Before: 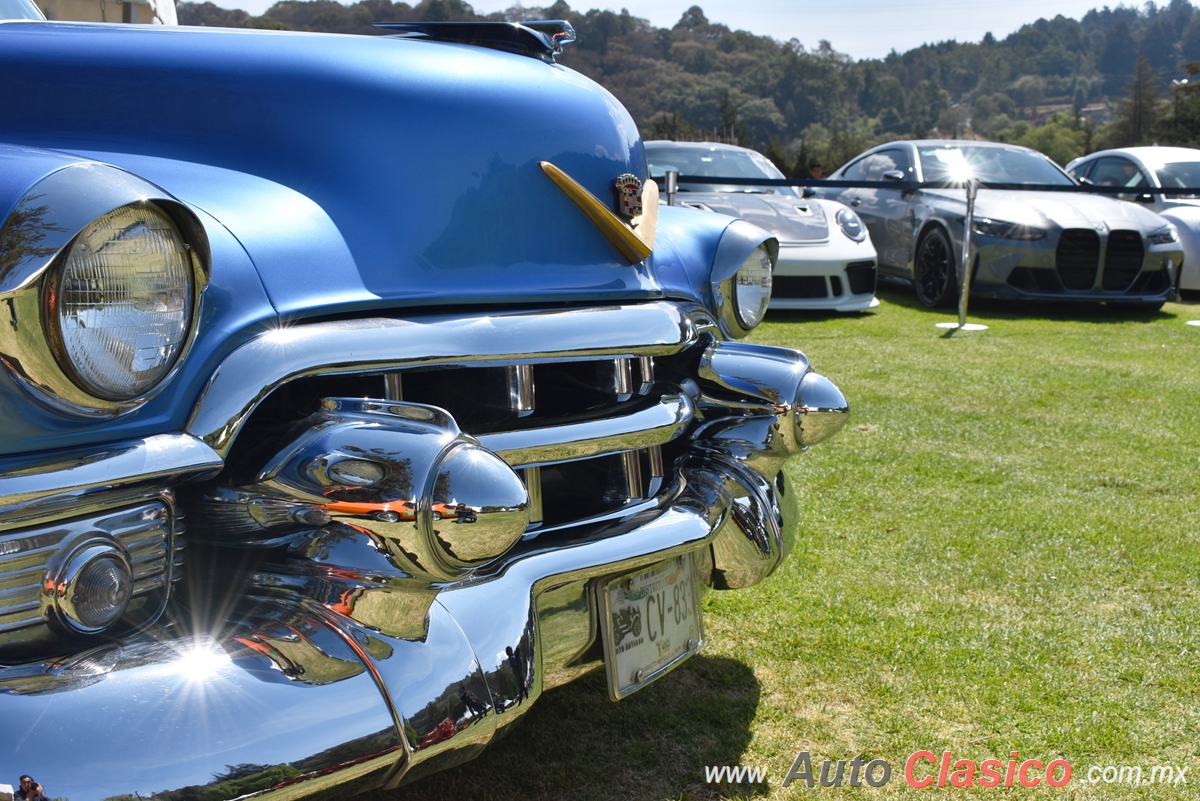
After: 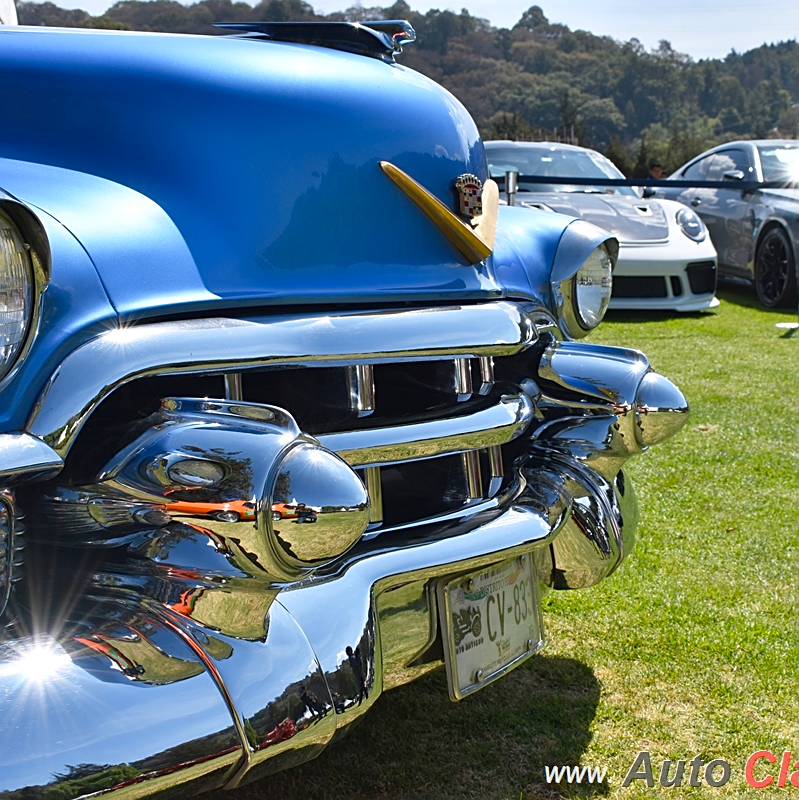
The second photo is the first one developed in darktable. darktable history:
crop and rotate: left 13.34%, right 20.038%
contrast brightness saturation: saturation 0.175
sharpen: on, module defaults
